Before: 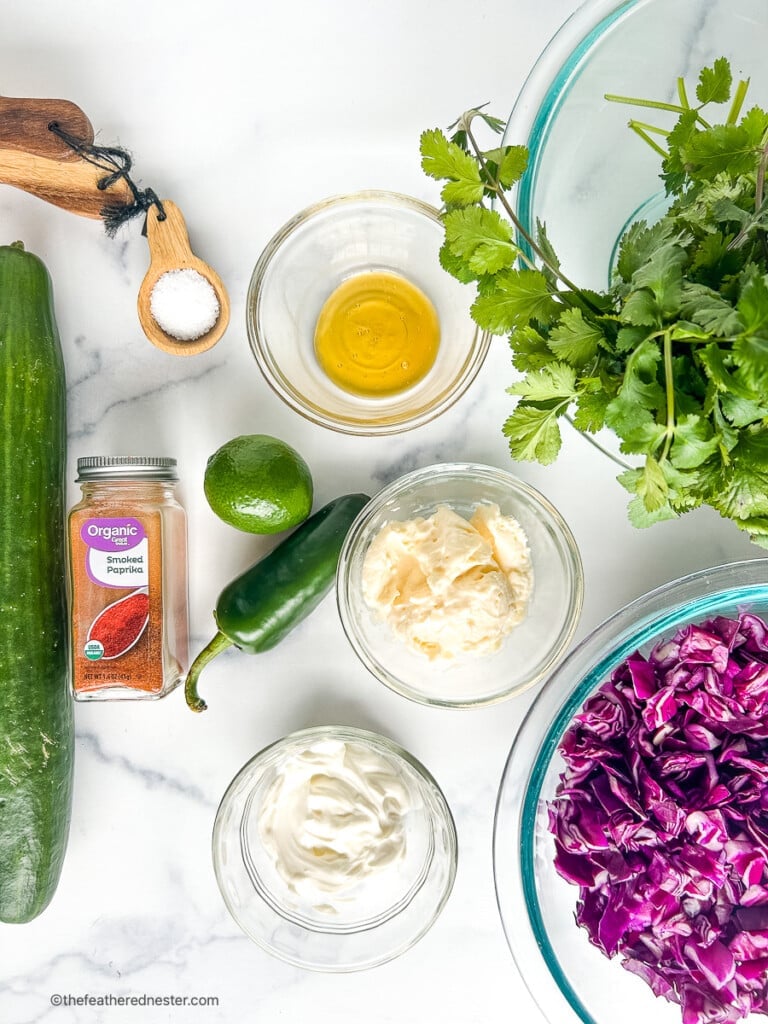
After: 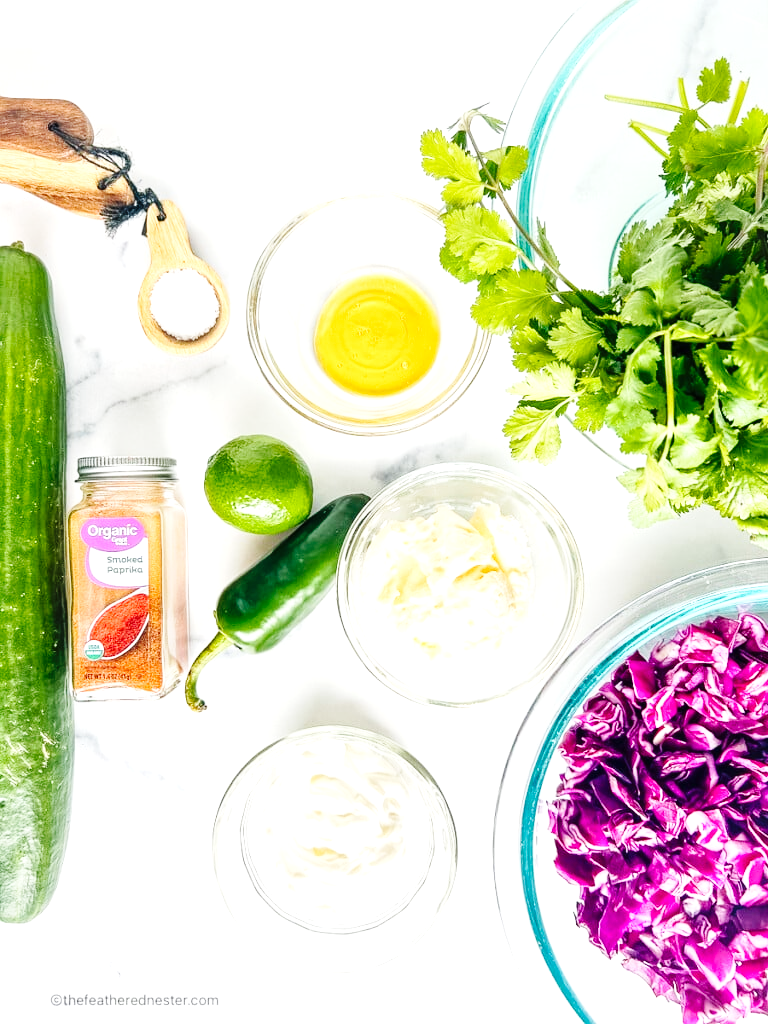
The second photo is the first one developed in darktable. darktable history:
base curve: curves: ch0 [(0, 0) (0.036, 0.025) (0.121, 0.166) (0.206, 0.329) (0.605, 0.79) (1, 1)], preserve colors none
tone equalizer: on, module defaults
exposure: black level correction 0, exposure 0.69 EV, compensate highlight preservation false
